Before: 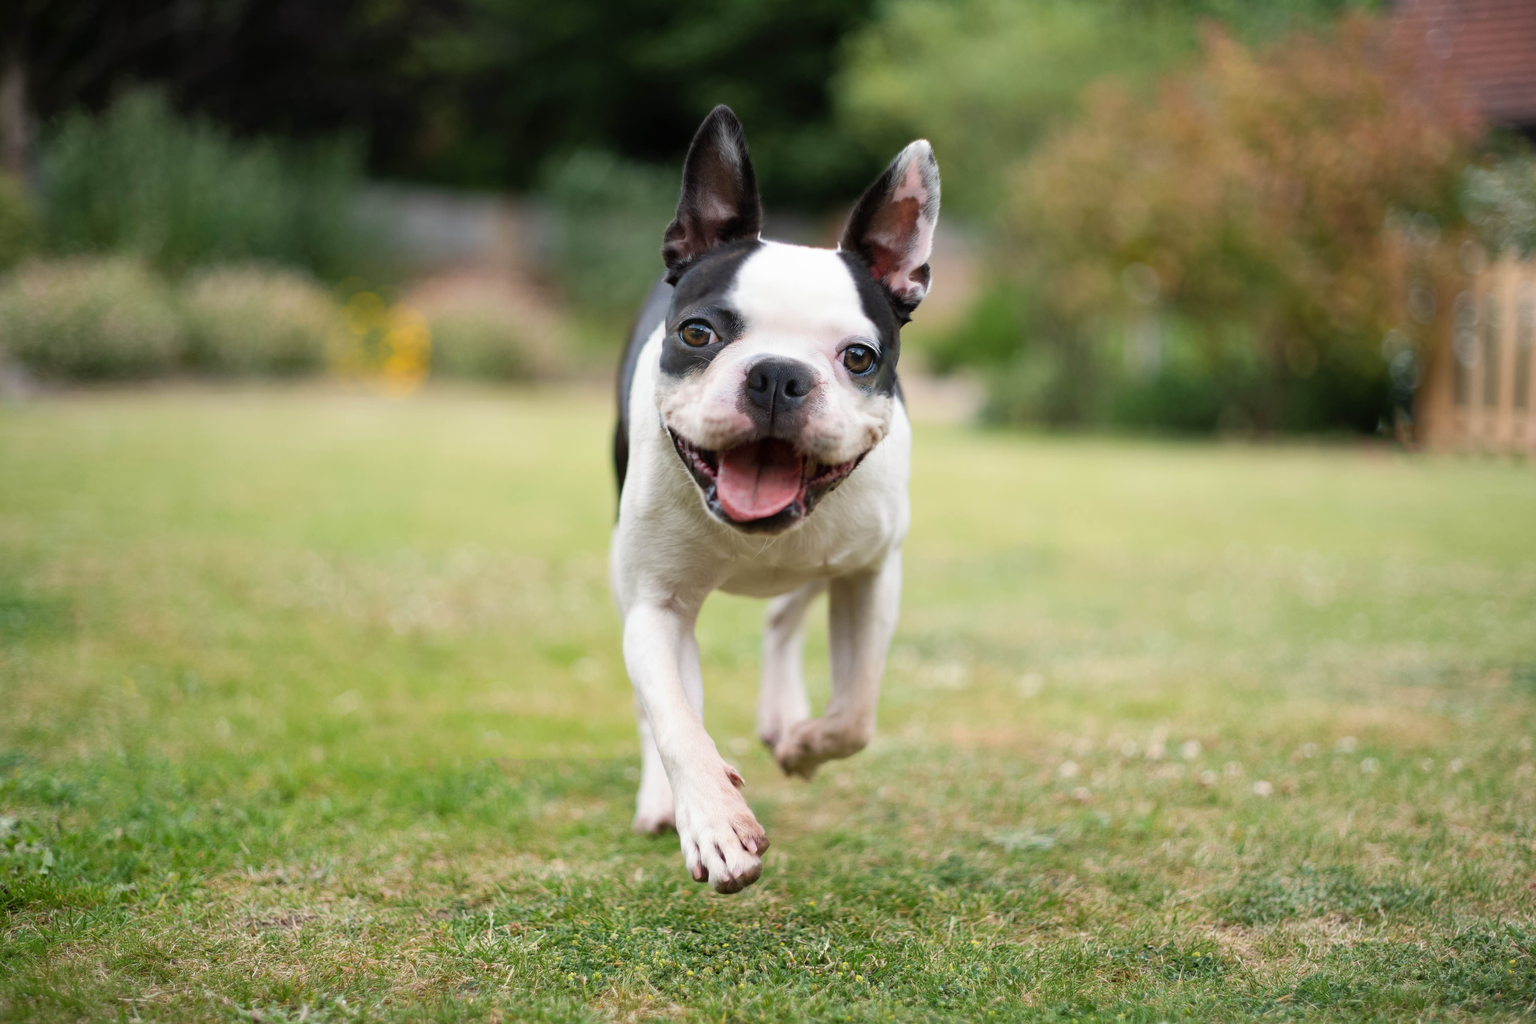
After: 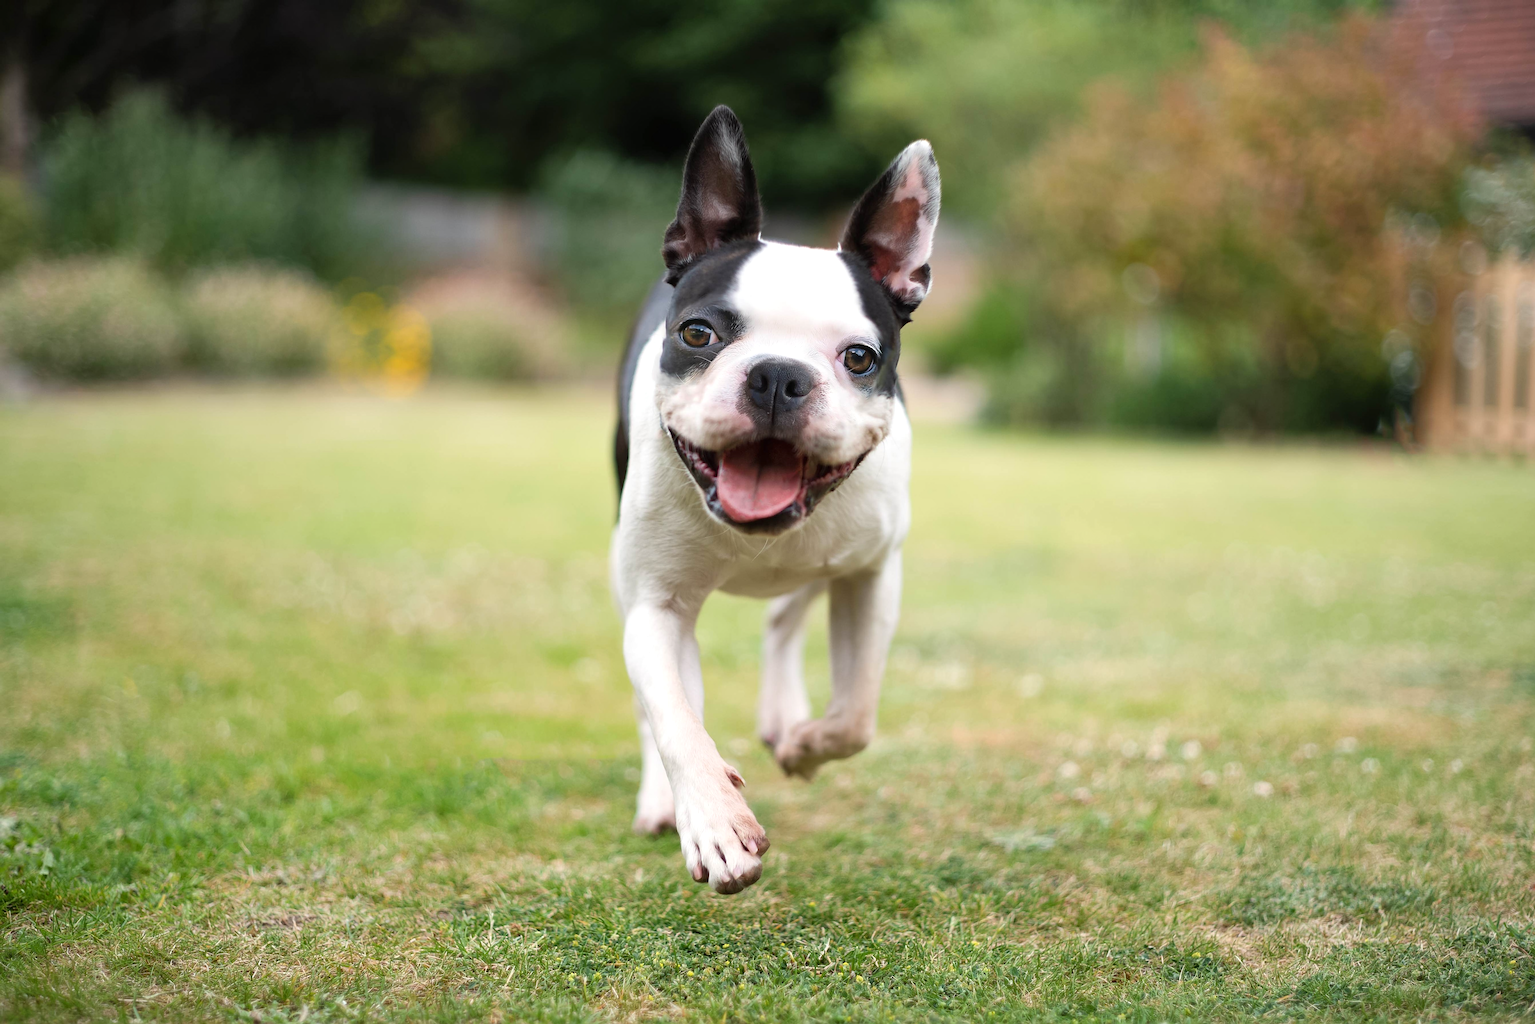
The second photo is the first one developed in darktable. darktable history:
exposure: exposure 0.2 EV, compensate highlight preservation false
white balance: emerald 1
sharpen: on, module defaults
